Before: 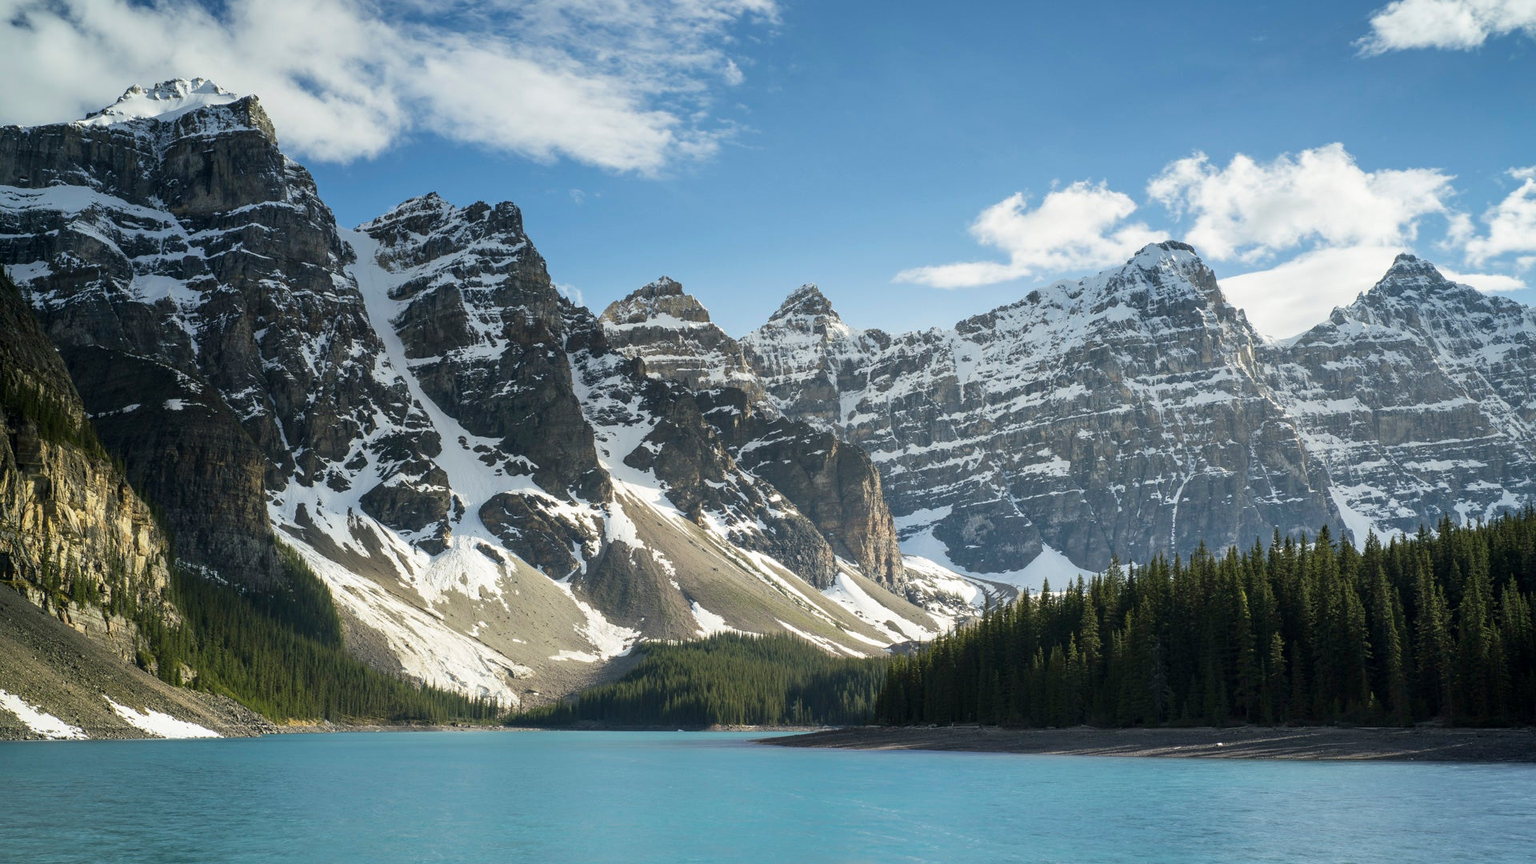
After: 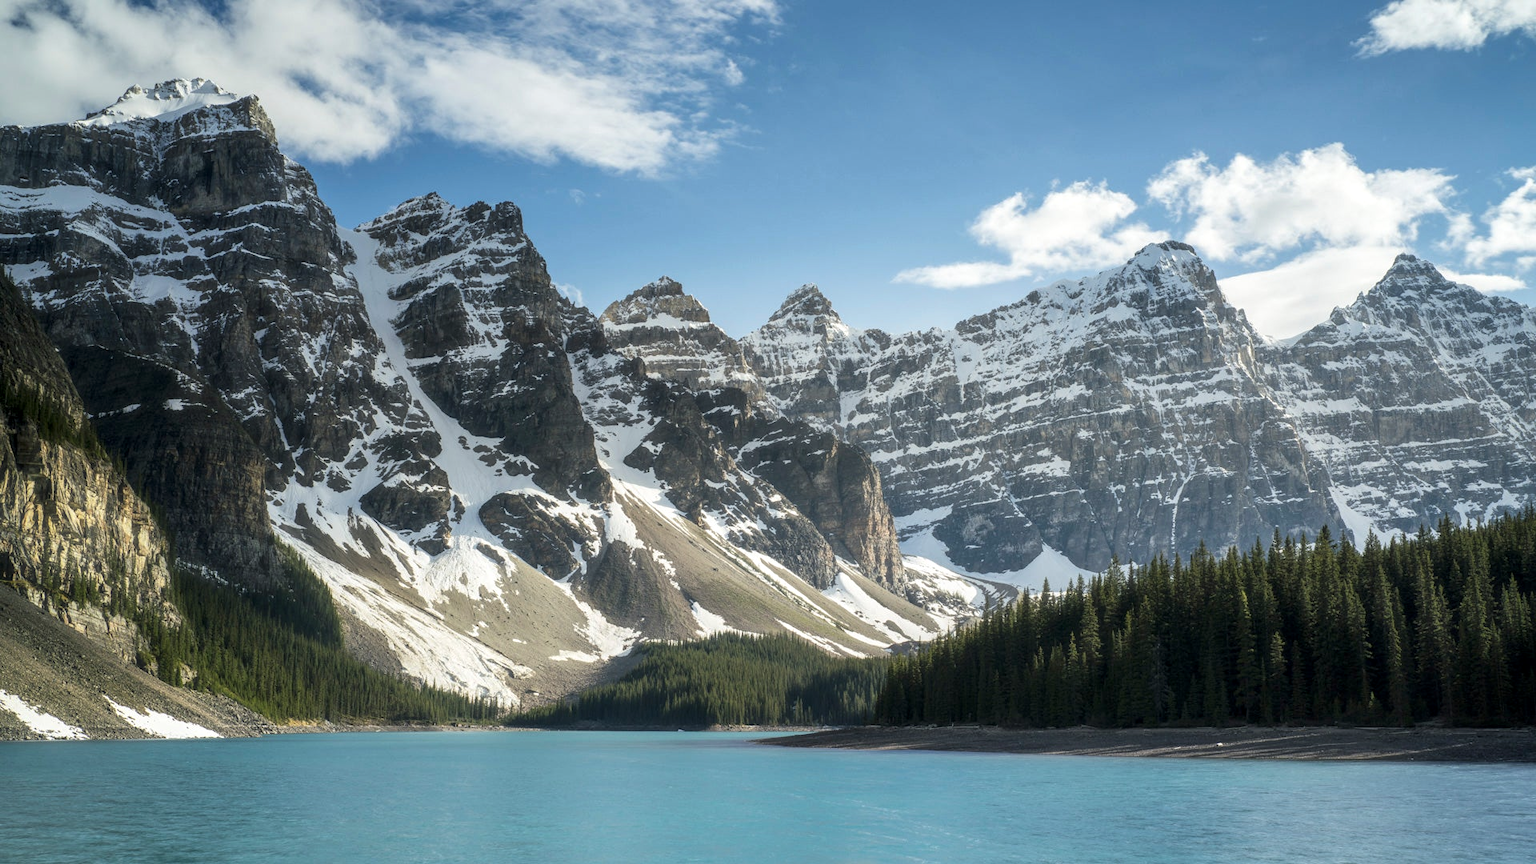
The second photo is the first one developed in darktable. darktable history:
local contrast: on, module defaults
haze removal: strength -0.11, compatibility mode true, adaptive false
